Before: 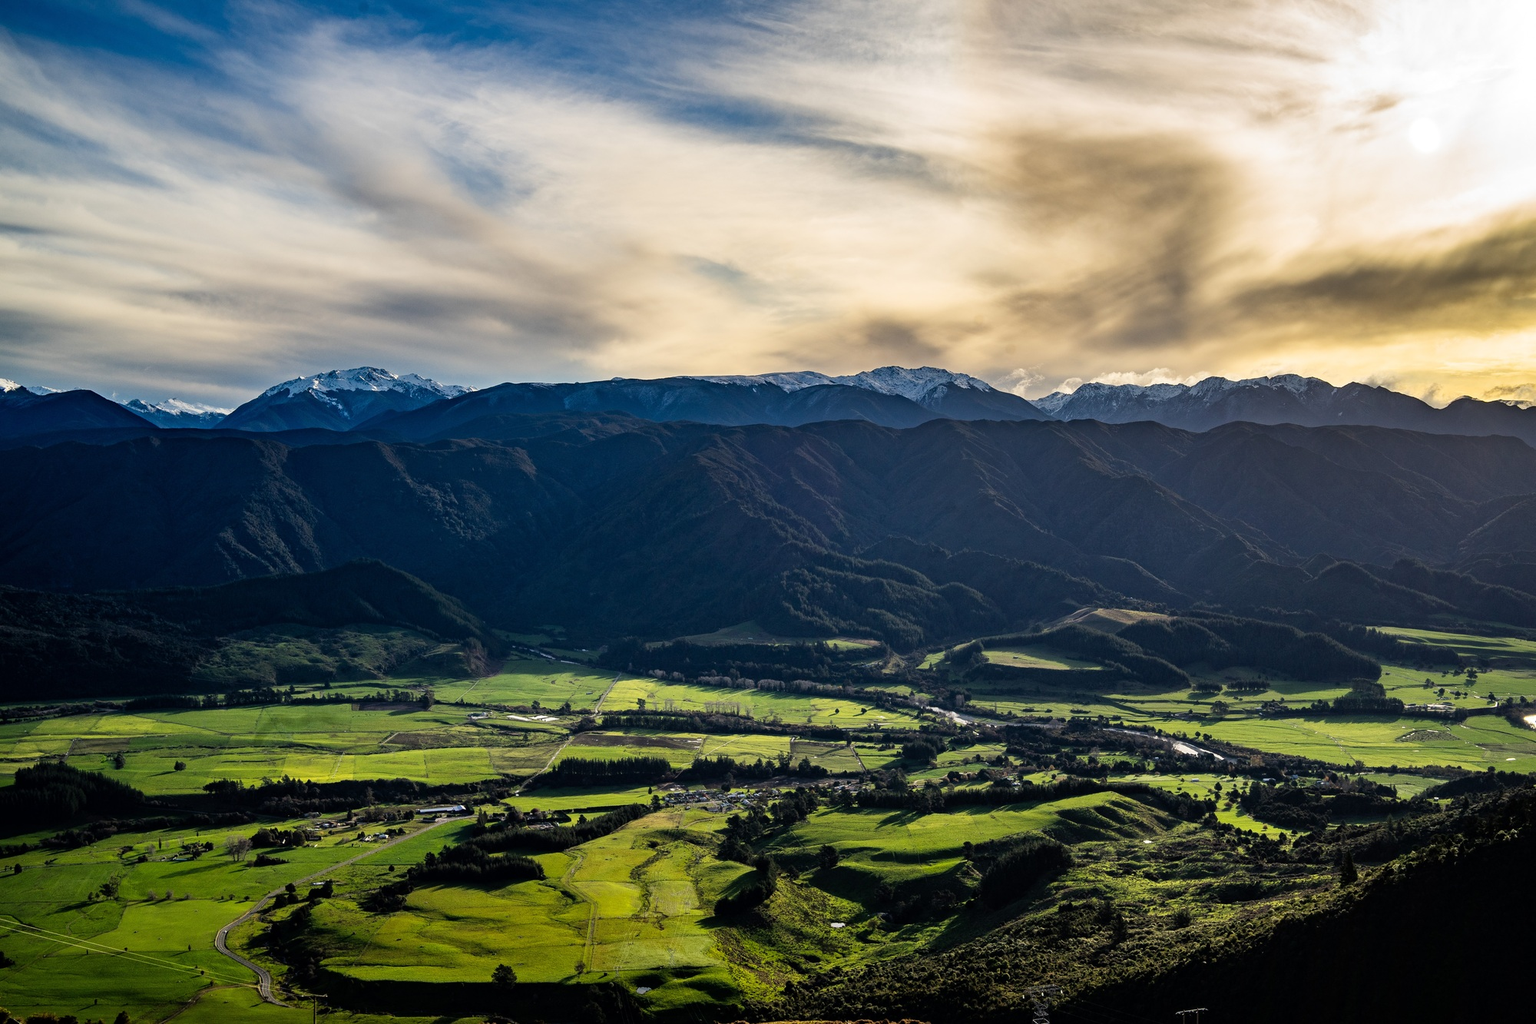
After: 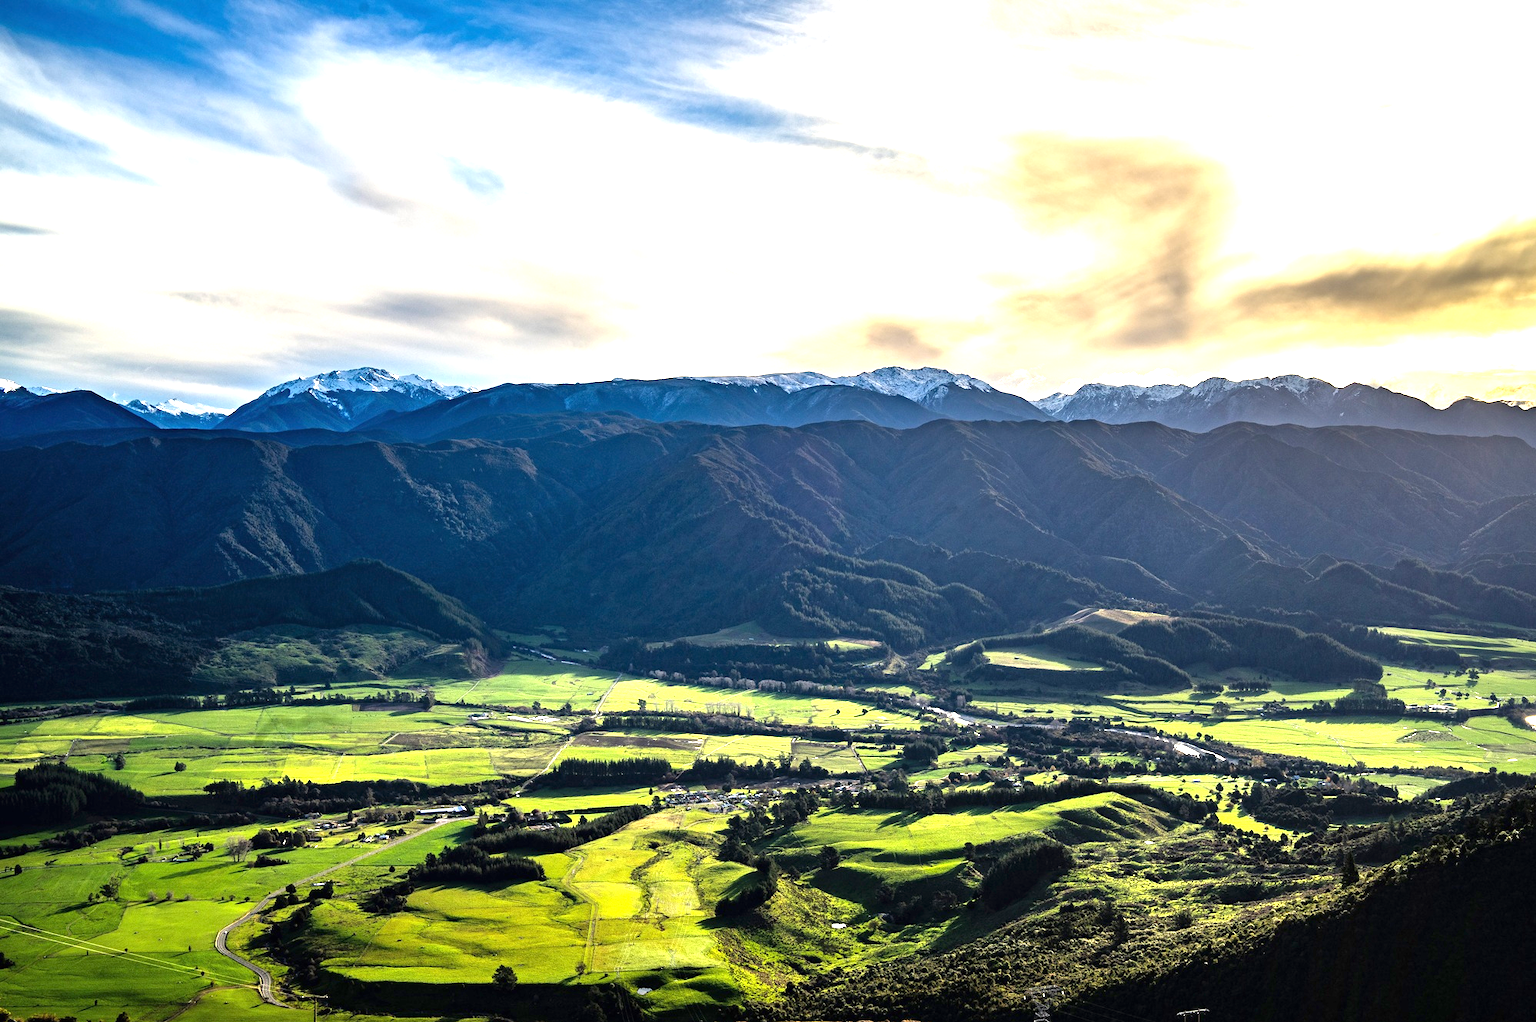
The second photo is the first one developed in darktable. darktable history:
crop: top 0.05%, bottom 0.098%
exposure: black level correction 0, exposure 1.5 EV, compensate exposure bias true, compensate highlight preservation false
